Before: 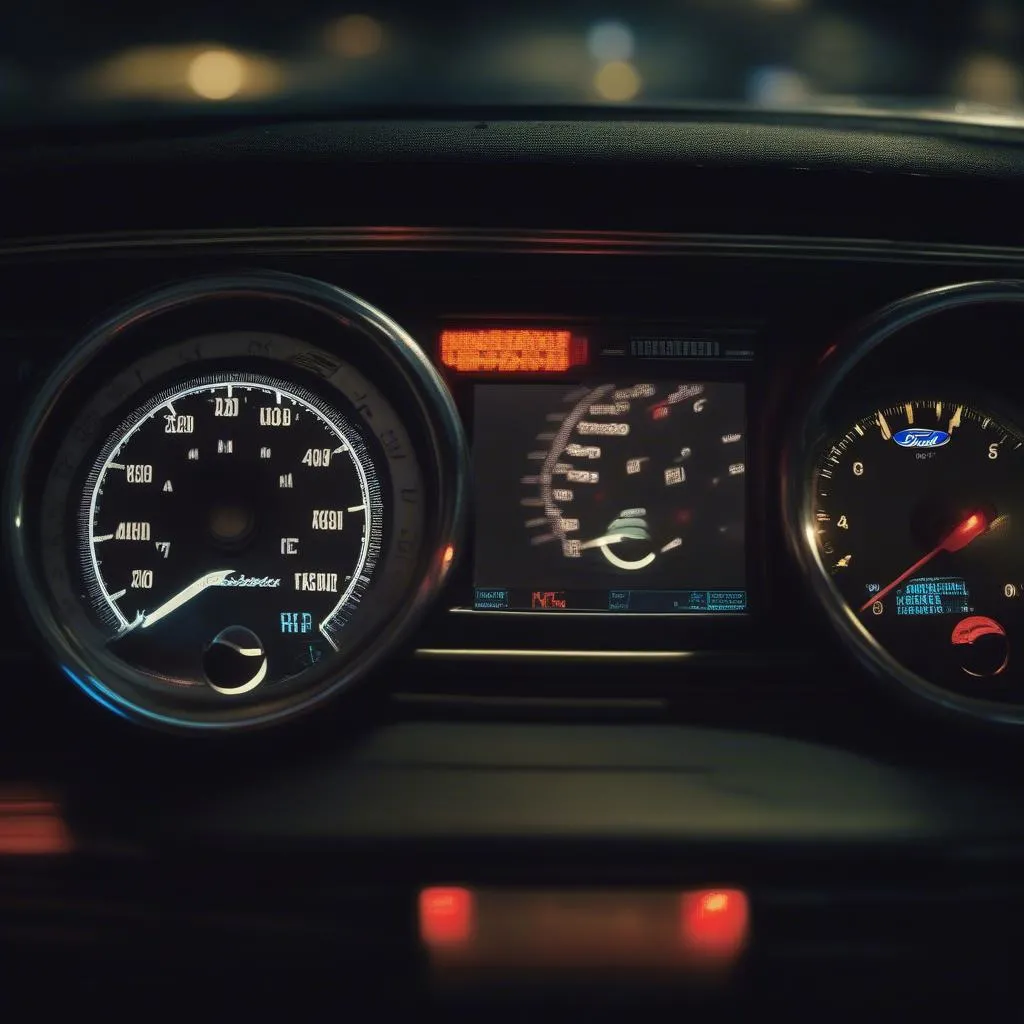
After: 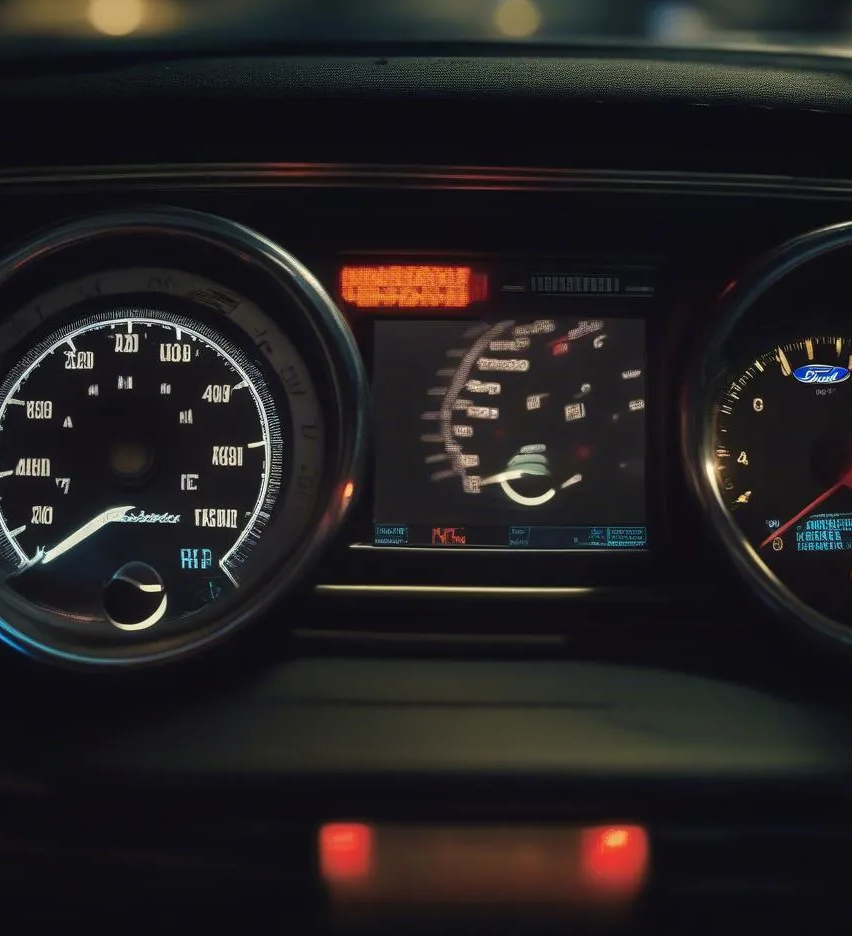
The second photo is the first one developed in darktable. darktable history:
crop: left 9.768%, top 6.251%, right 6.943%, bottom 2.276%
